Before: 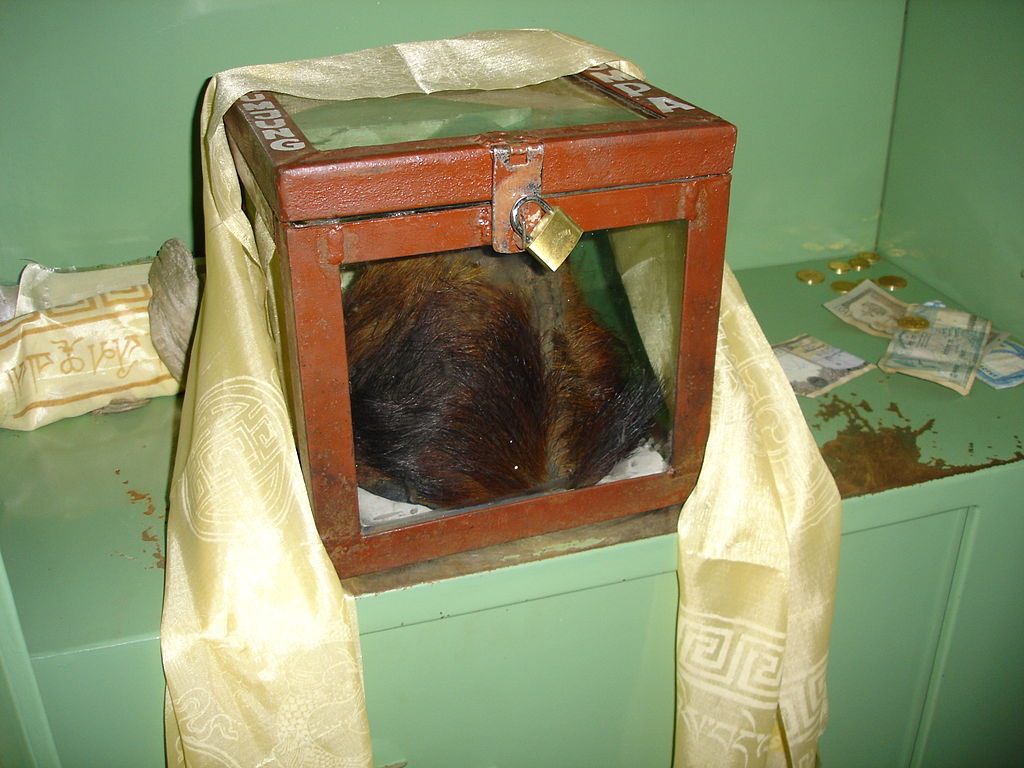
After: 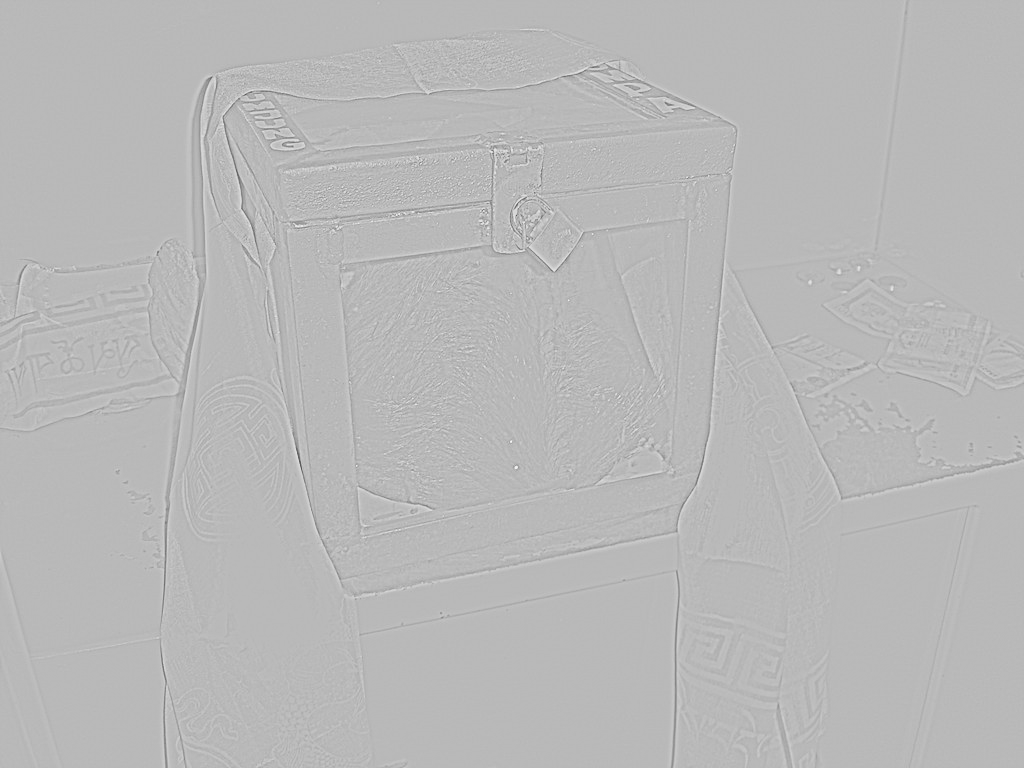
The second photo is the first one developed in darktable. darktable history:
highpass: sharpness 5.84%, contrast boost 8.44%
rgb curve: curves: ch0 [(0, 0) (0.21, 0.15) (0.24, 0.21) (0.5, 0.75) (0.75, 0.96) (0.89, 0.99) (1, 1)]; ch1 [(0, 0.02) (0.21, 0.13) (0.25, 0.2) (0.5, 0.67) (0.75, 0.9) (0.89, 0.97) (1, 1)]; ch2 [(0, 0.02) (0.21, 0.13) (0.25, 0.2) (0.5, 0.67) (0.75, 0.9) (0.89, 0.97) (1, 1)], compensate middle gray true
